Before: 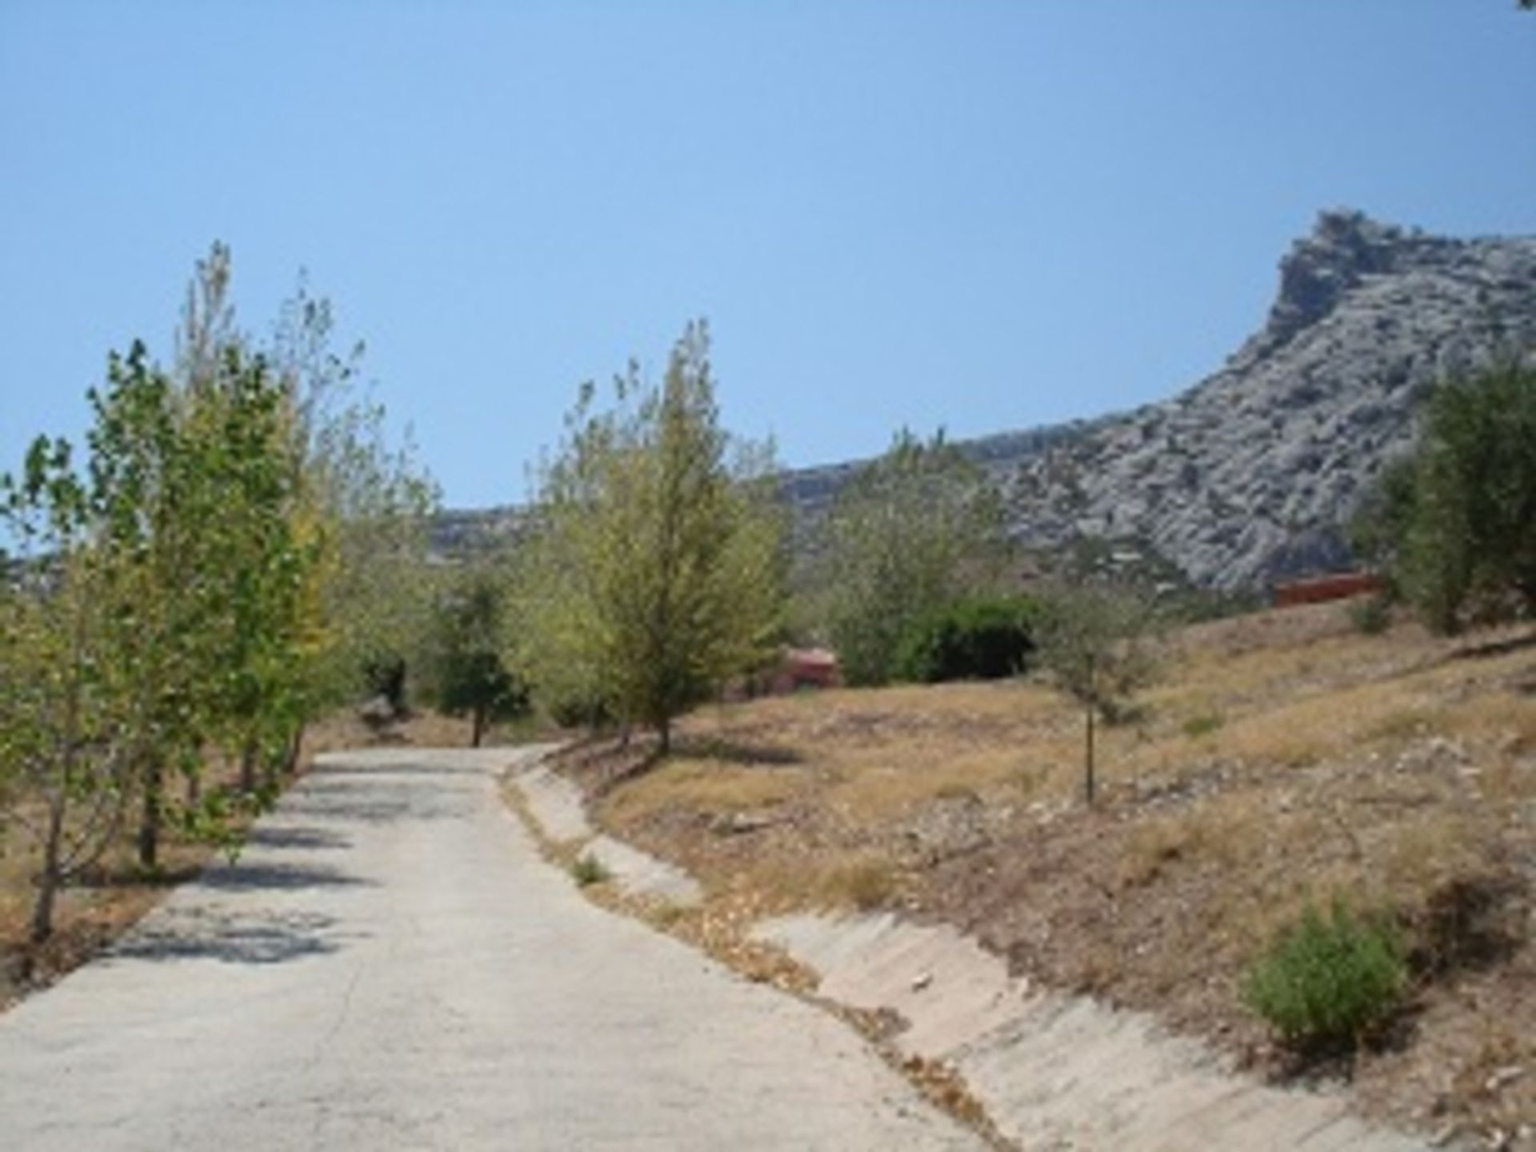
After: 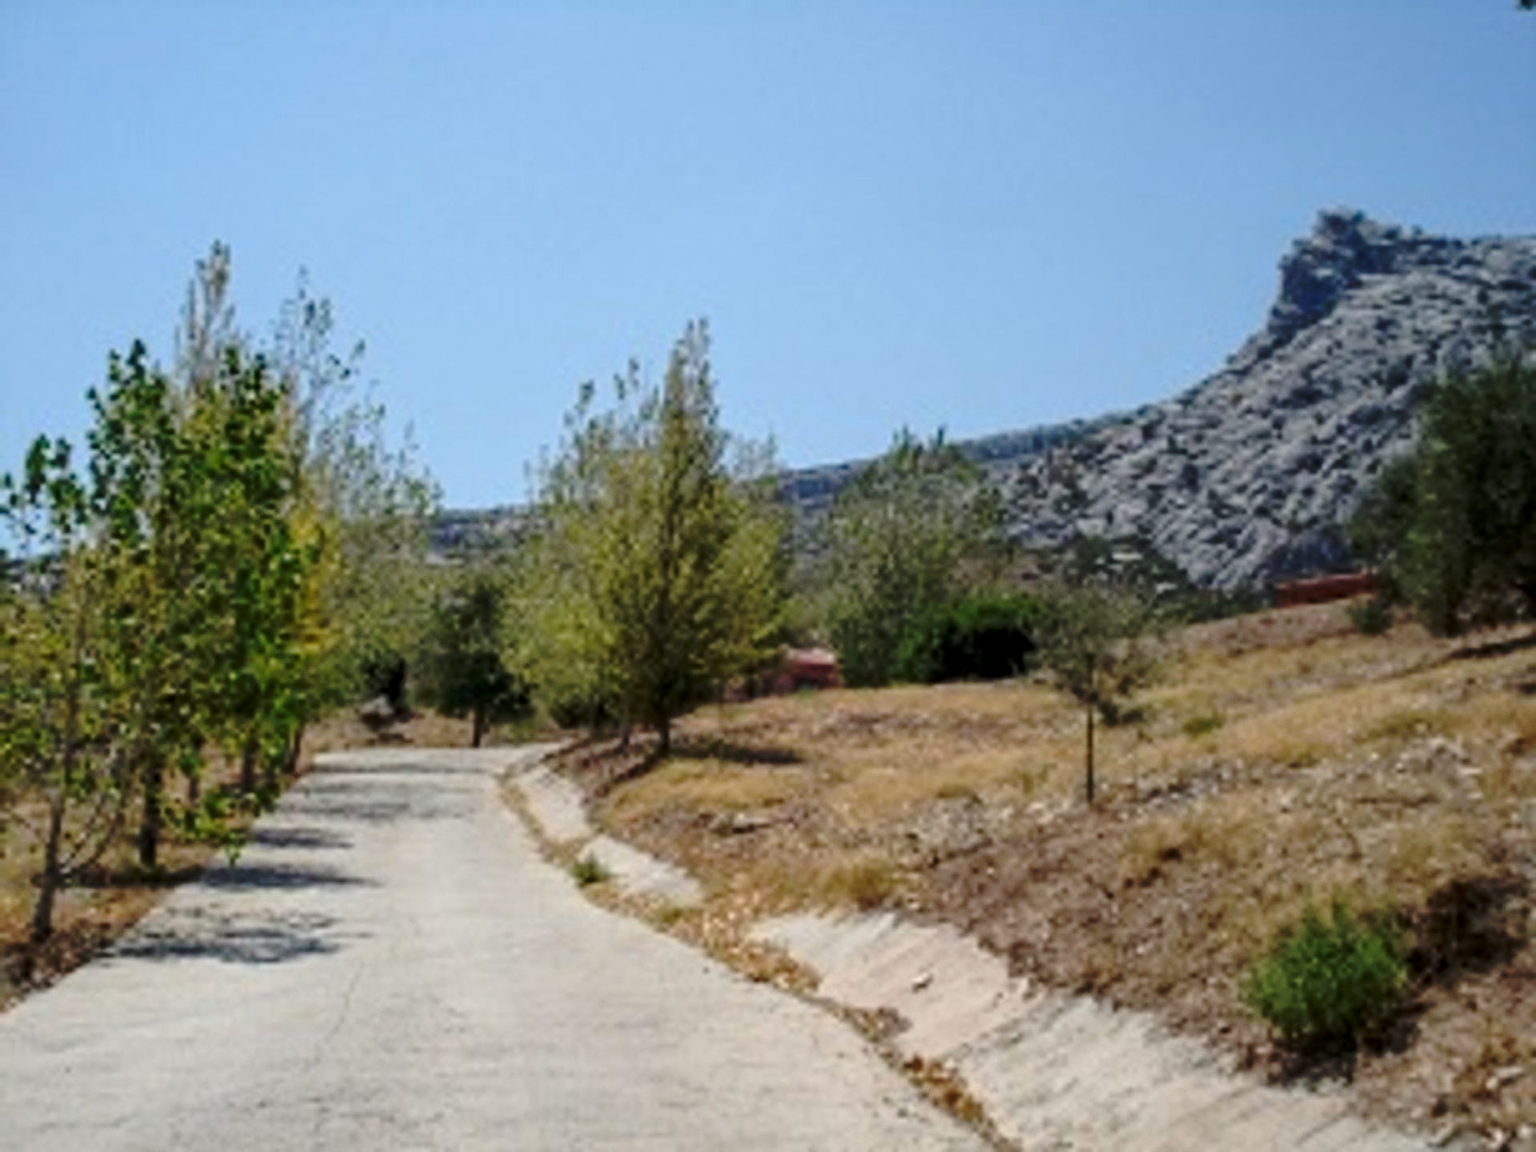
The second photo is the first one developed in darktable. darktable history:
base curve: curves: ch0 [(0, 0) (0.073, 0.04) (0.157, 0.139) (0.492, 0.492) (0.758, 0.758) (1, 1)], preserve colors none
local contrast: on, module defaults
